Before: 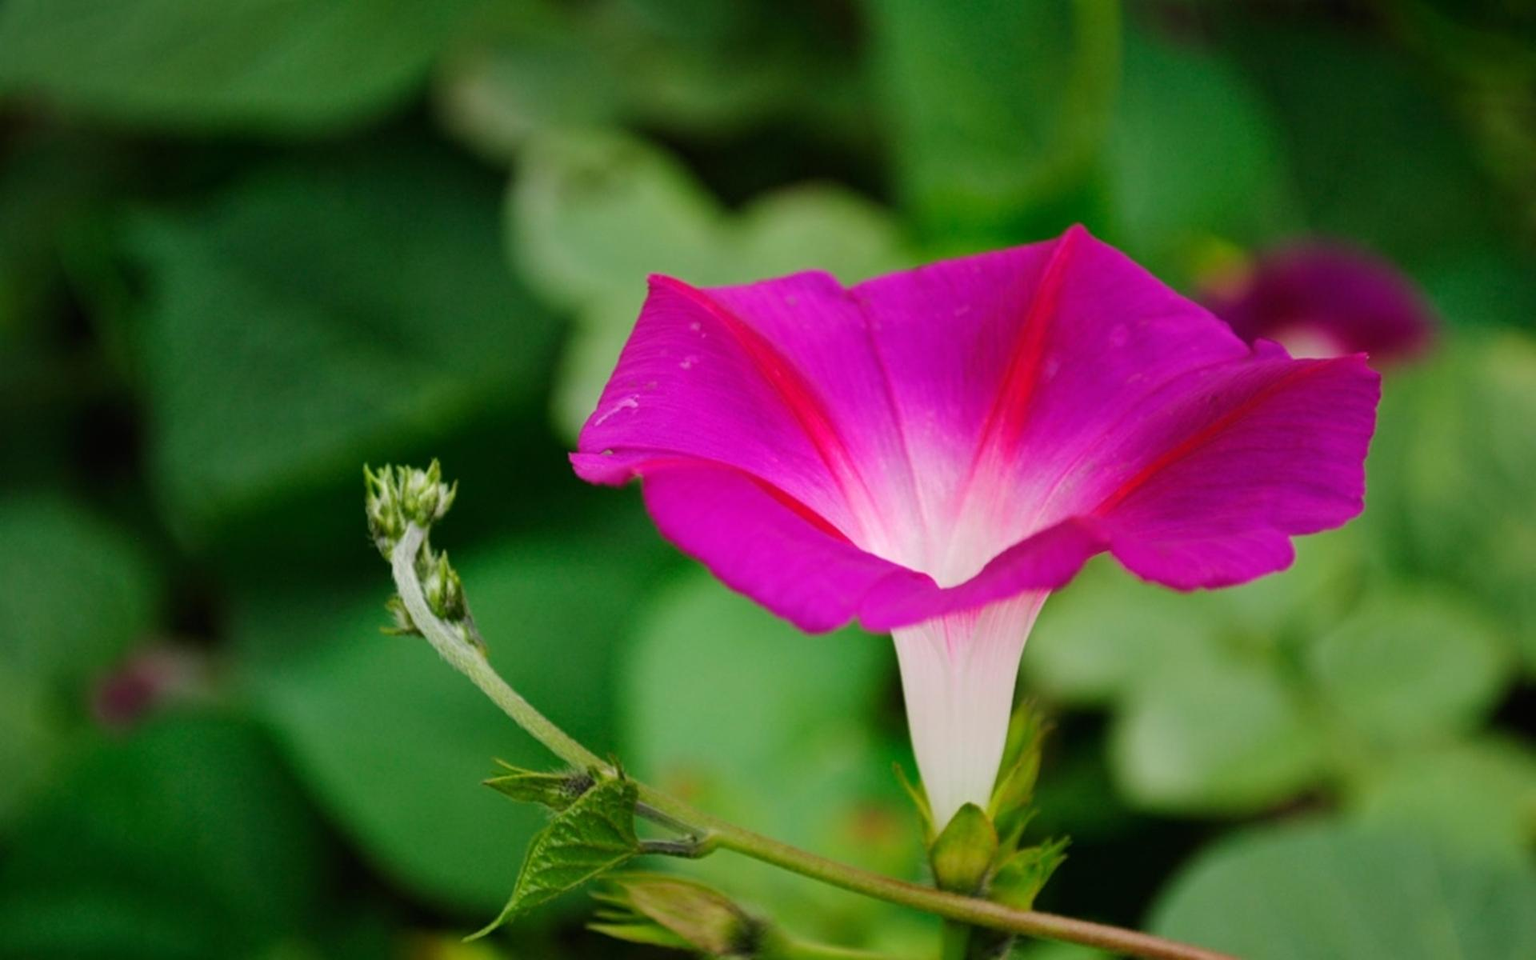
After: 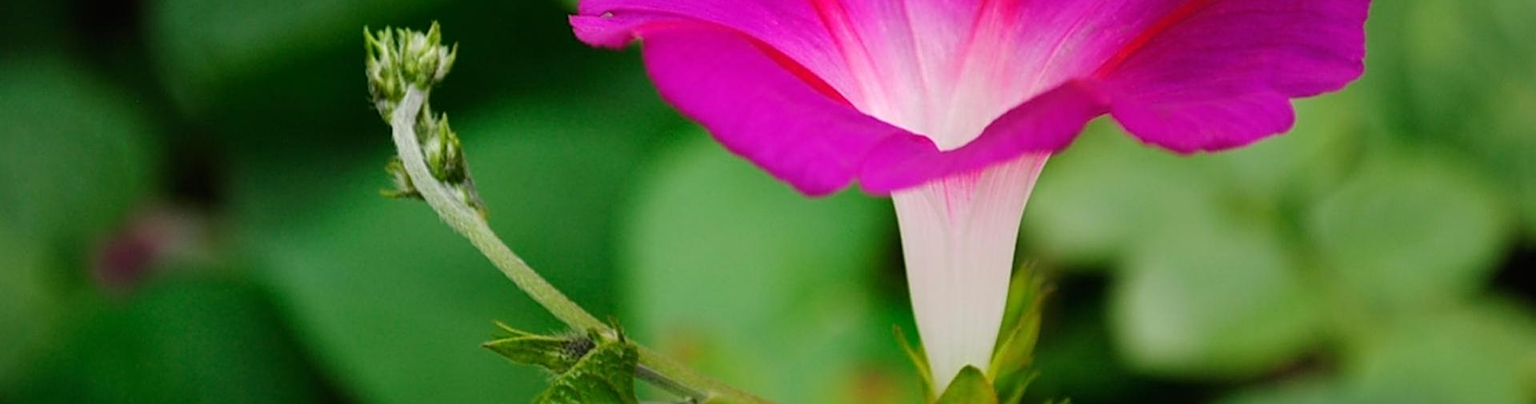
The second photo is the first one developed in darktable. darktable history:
crop: top 45.665%, bottom 12.249%
sharpen: on, module defaults
